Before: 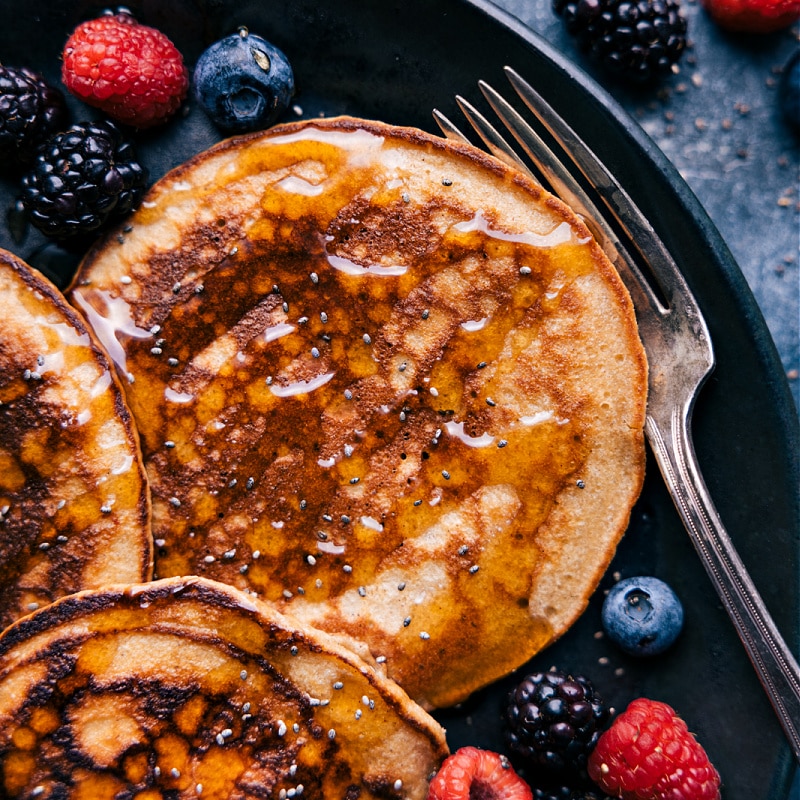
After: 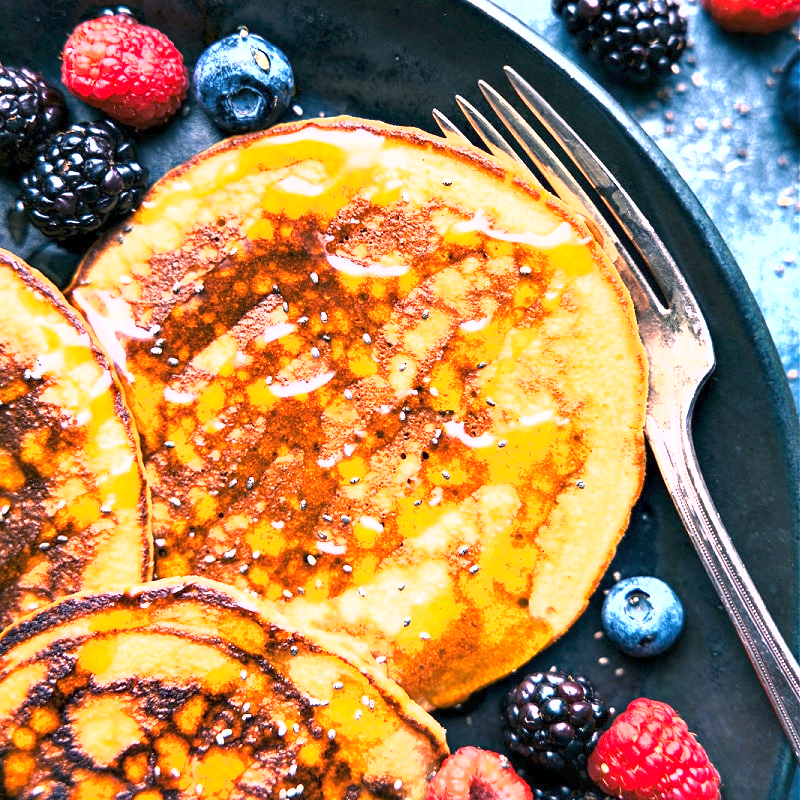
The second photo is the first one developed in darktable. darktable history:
shadows and highlights: radius 125.46, shadows 21.19, highlights -21.19, low approximation 0.01
exposure: exposure 2.207 EV, compensate highlight preservation false
